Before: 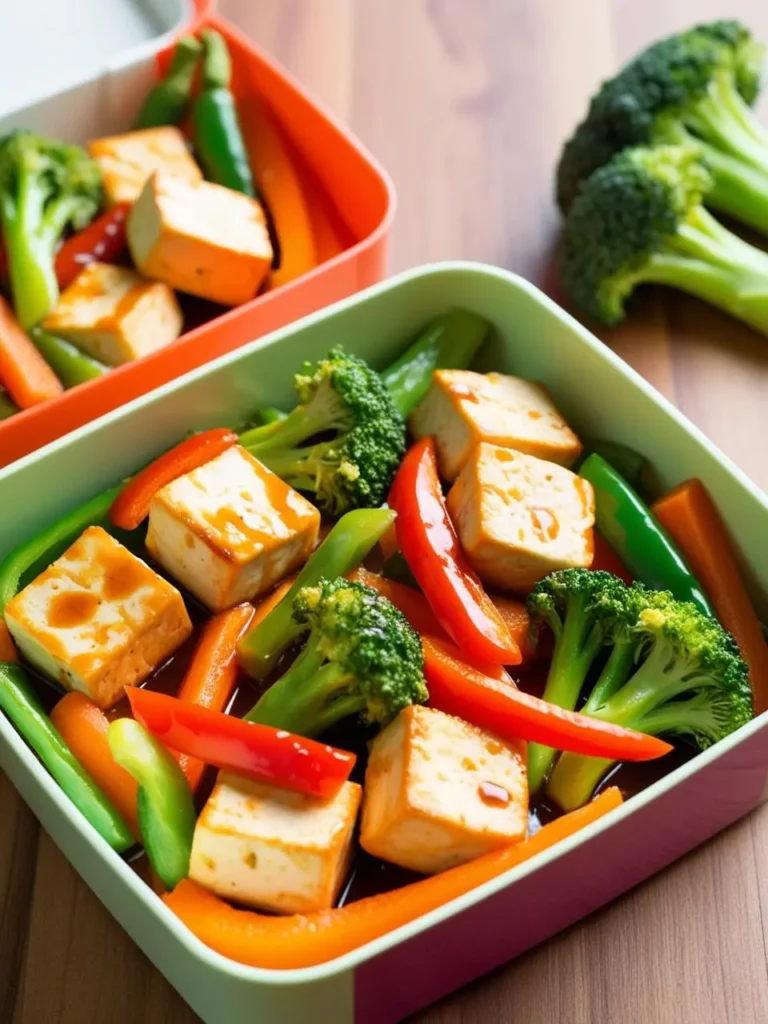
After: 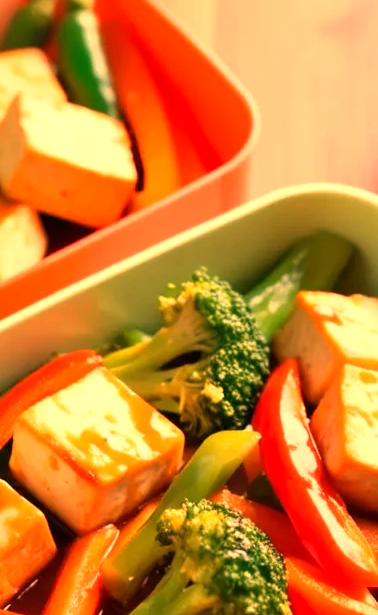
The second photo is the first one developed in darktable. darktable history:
levels: levels [0, 0.476, 0.951]
white balance: red 1.467, blue 0.684
crop: left 17.835%, top 7.675%, right 32.881%, bottom 32.213%
